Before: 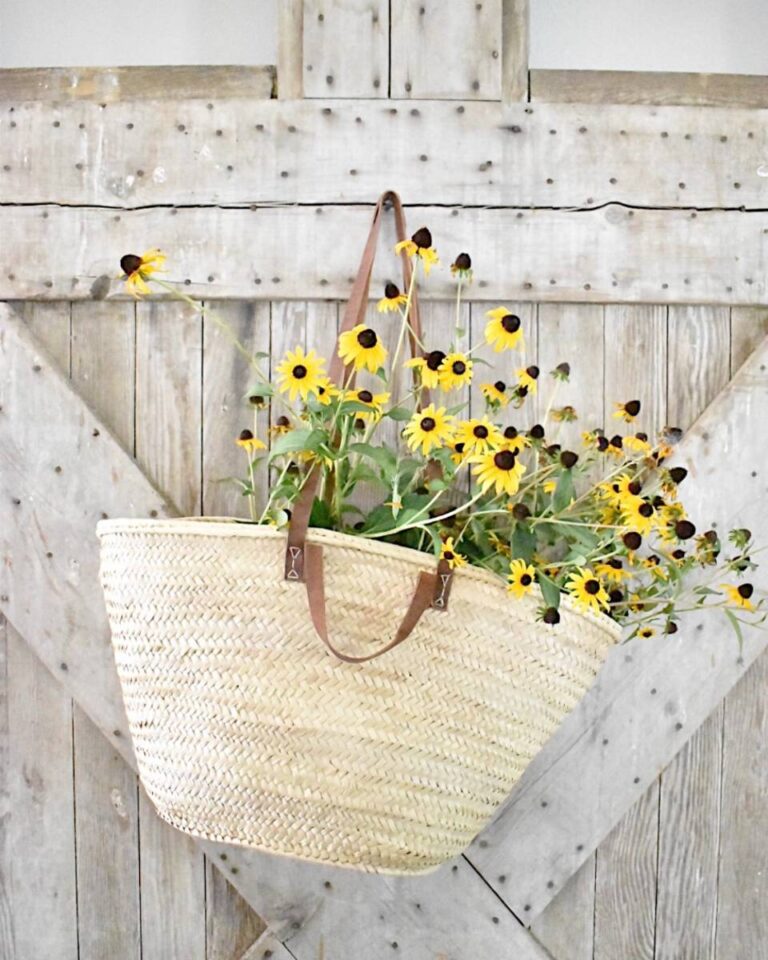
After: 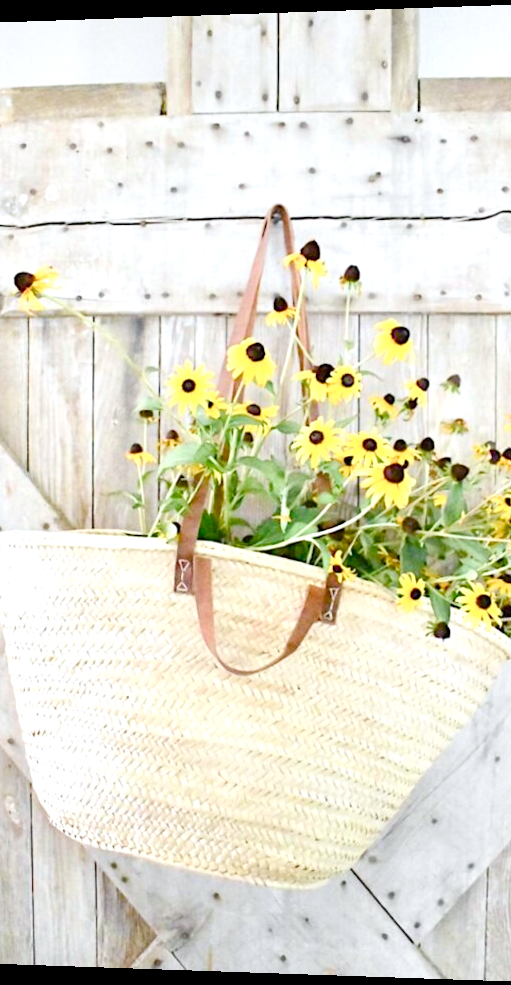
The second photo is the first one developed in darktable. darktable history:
shadows and highlights: shadows -30, highlights 30
tone equalizer: on, module defaults
crop and rotate: left 13.409%, right 19.924%
contrast brightness saturation: contrast 0.03, brightness 0.06, saturation 0.13
rotate and perspective: lens shift (horizontal) -0.055, automatic cropping off
white balance: red 0.982, blue 1.018
color balance rgb: perceptual saturation grading › global saturation 20%, perceptual saturation grading › highlights -50%, perceptual saturation grading › shadows 30%, perceptual brilliance grading › global brilliance 10%, perceptual brilliance grading › shadows 15%
